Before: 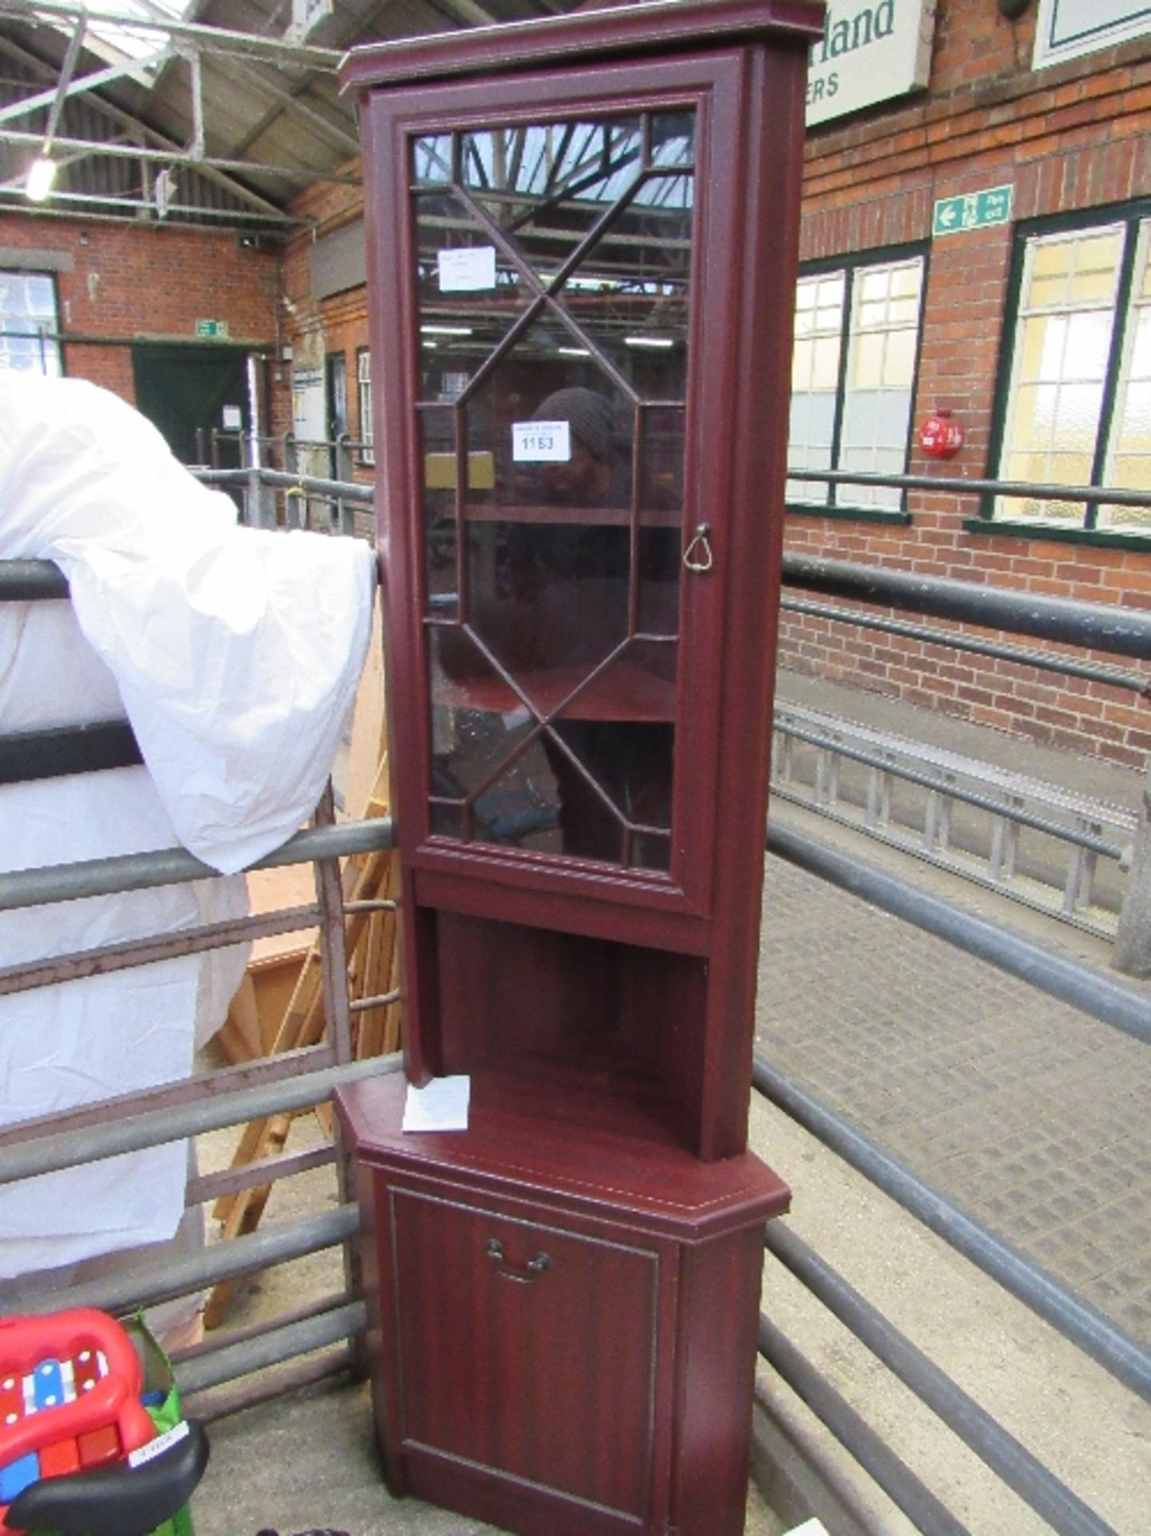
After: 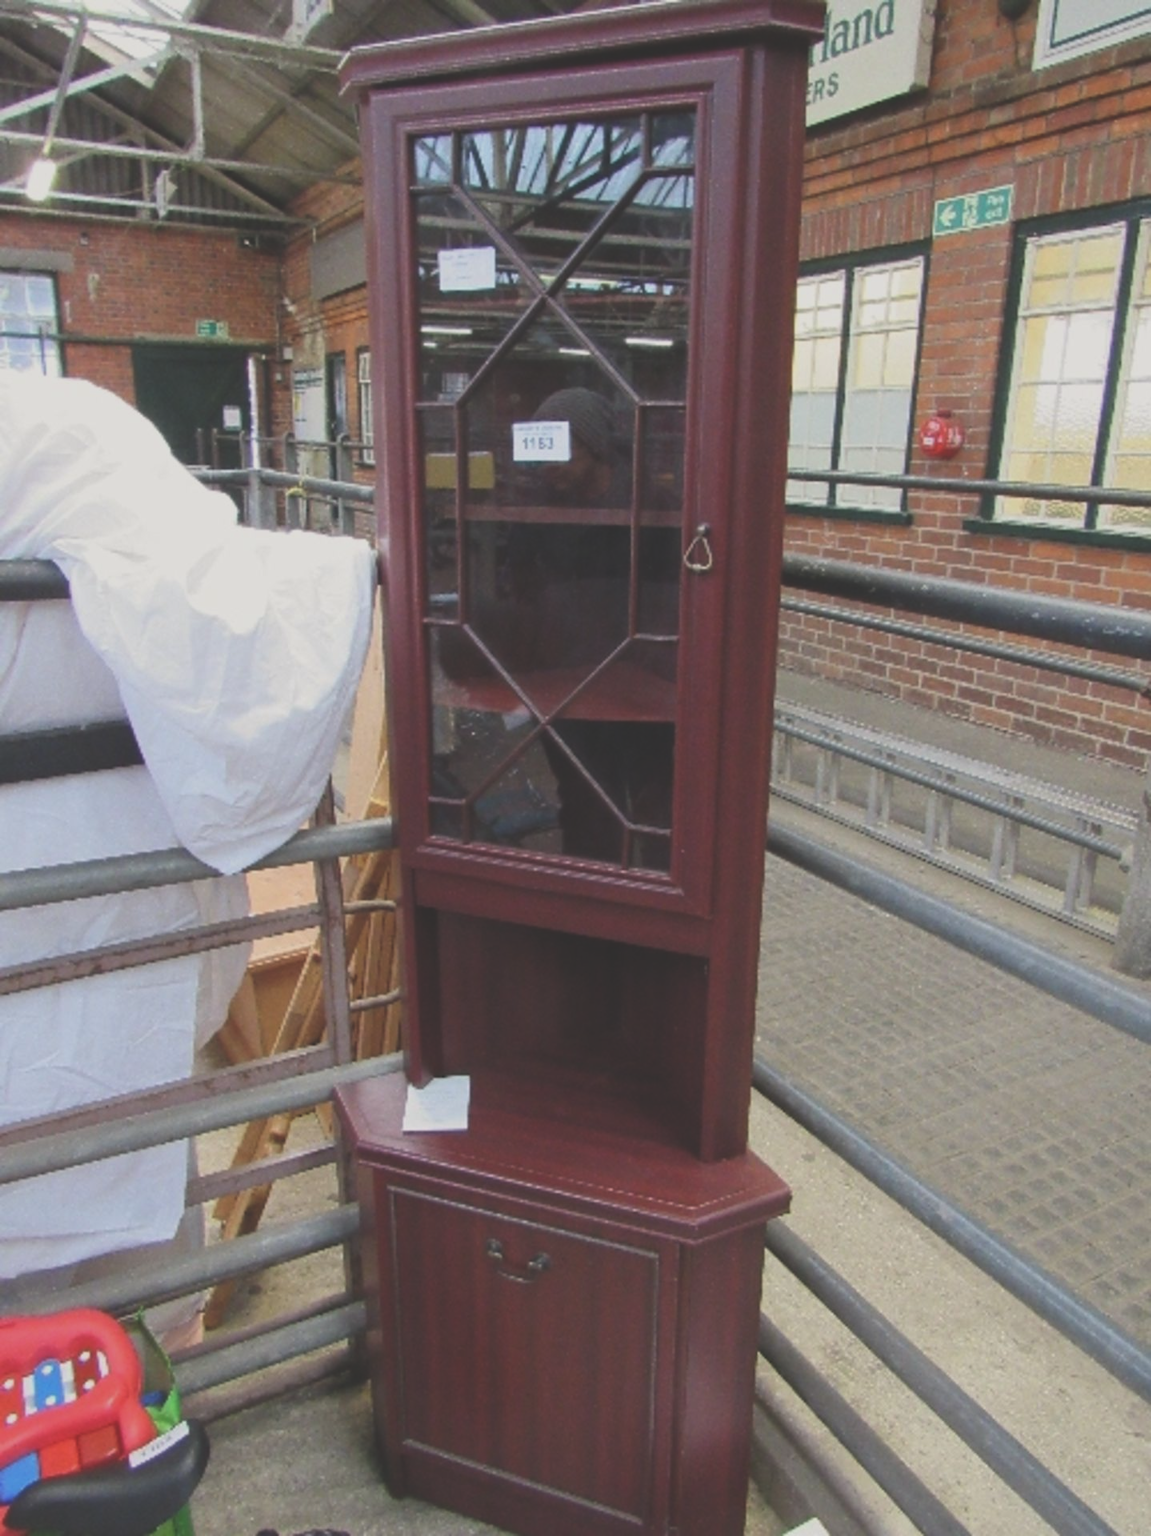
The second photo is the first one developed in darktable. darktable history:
exposure: black level correction -0.036, exposure -0.497 EV, compensate highlight preservation false
white balance: red 1.009, blue 0.985
